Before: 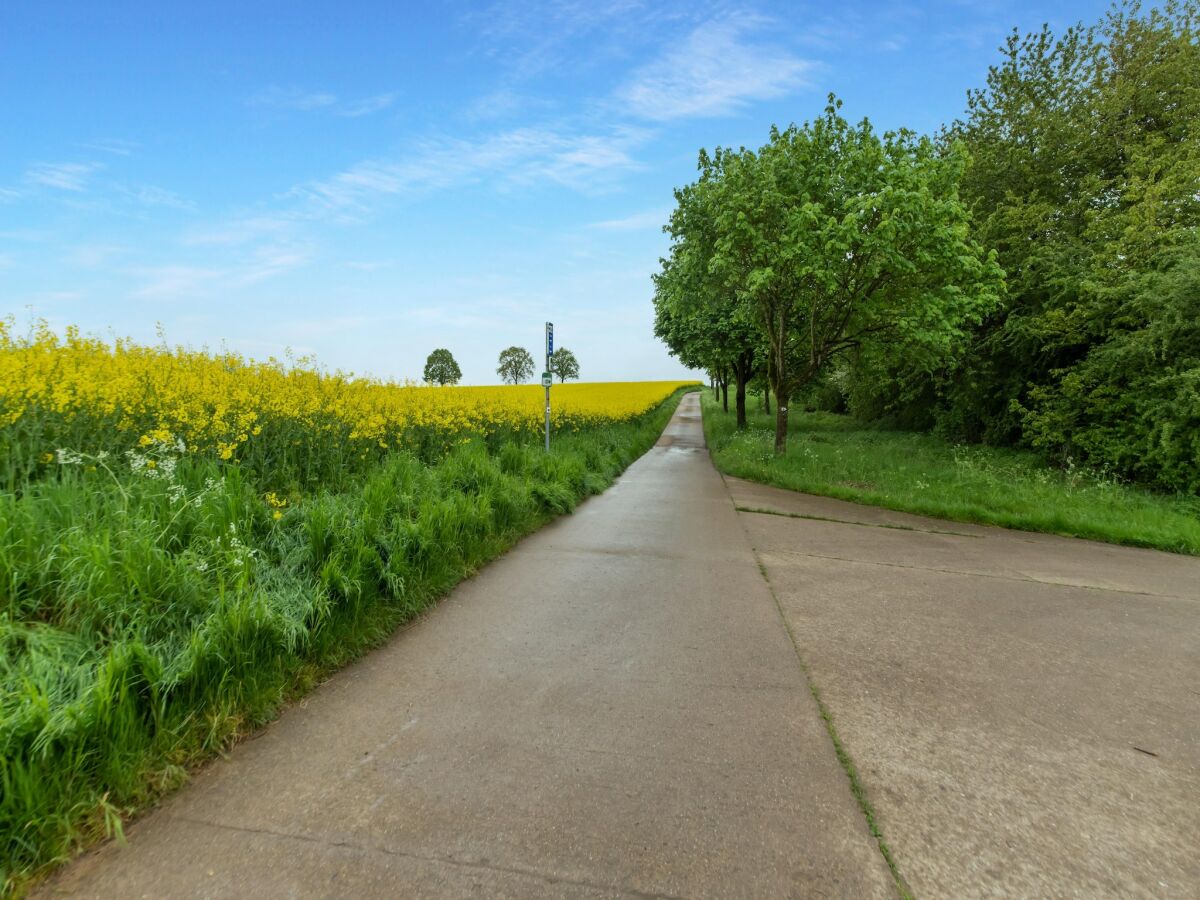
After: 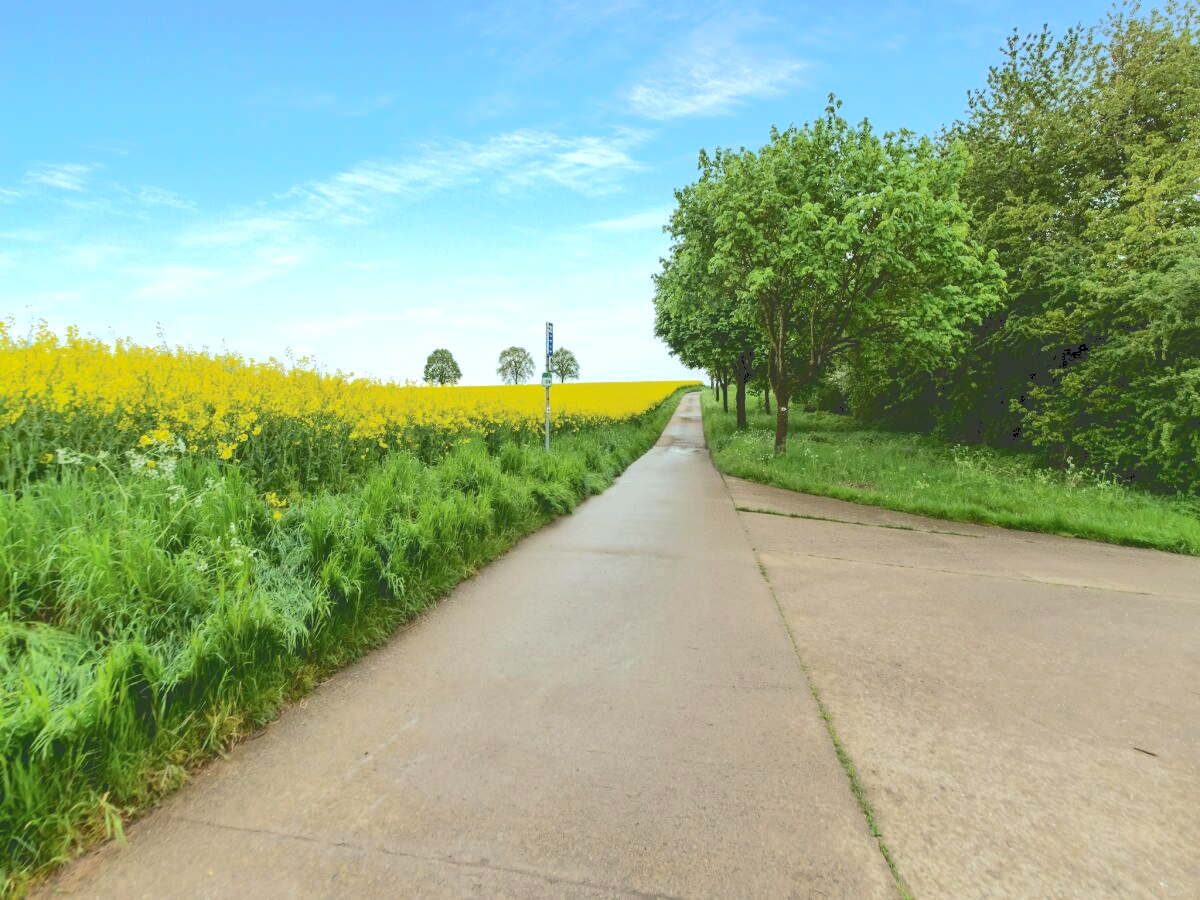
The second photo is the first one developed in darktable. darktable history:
tone curve: curves: ch0 [(0, 0) (0.003, 0.232) (0.011, 0.232) (0.025, 0.232) (0.044, 0.233) (0.069, 0.234) (0.1, 0.237) (0.136, 0.247) (0.177, 0.258) (0.224, 0.283) (0.277, 0.332) (0.335, 0.401) (0.399, 0.483) (0.468, 0.56) (0.543, 0.637) (0.623, 0.706) (0.709, 0.764) (0.801, 0.816) (0.898, 0.859) (1, 1)], color space Lab, independent channels, preserve colors none
exposure: black level correction 0.001, exposure 0.5 EV, compensate highlight preservation false
